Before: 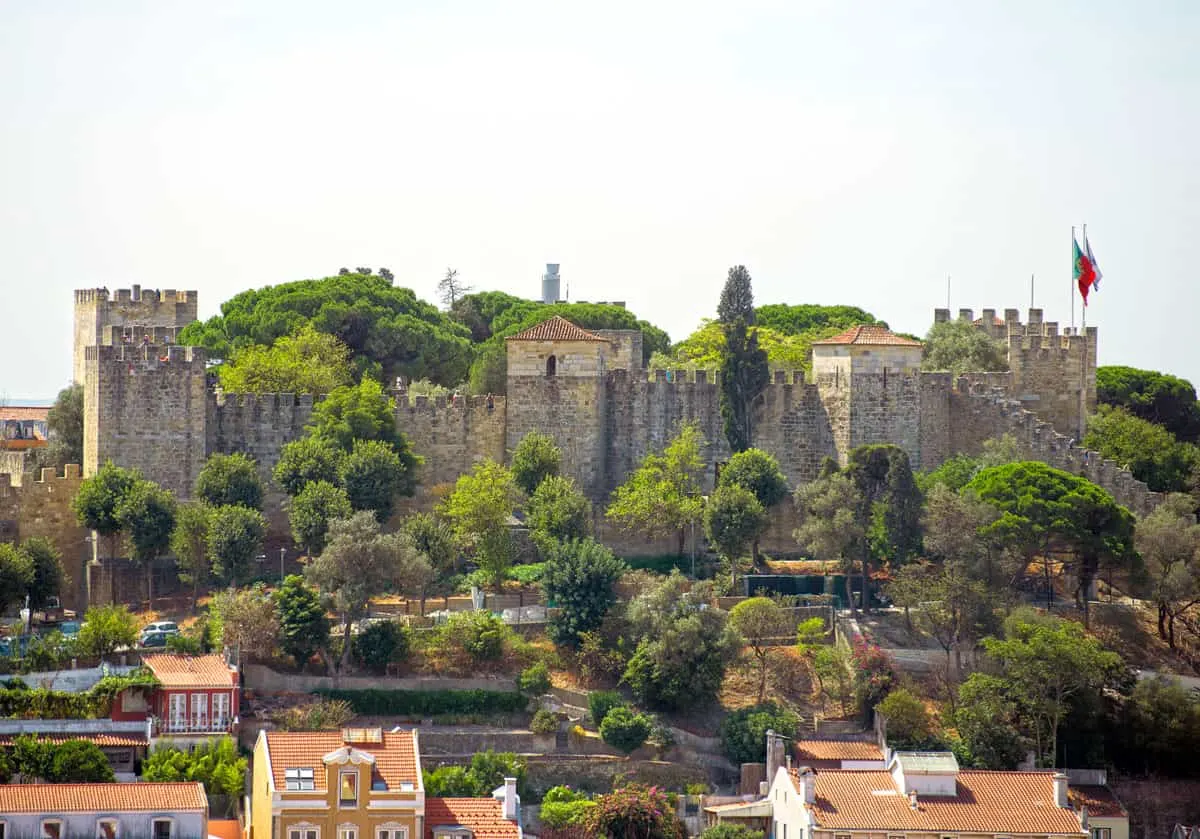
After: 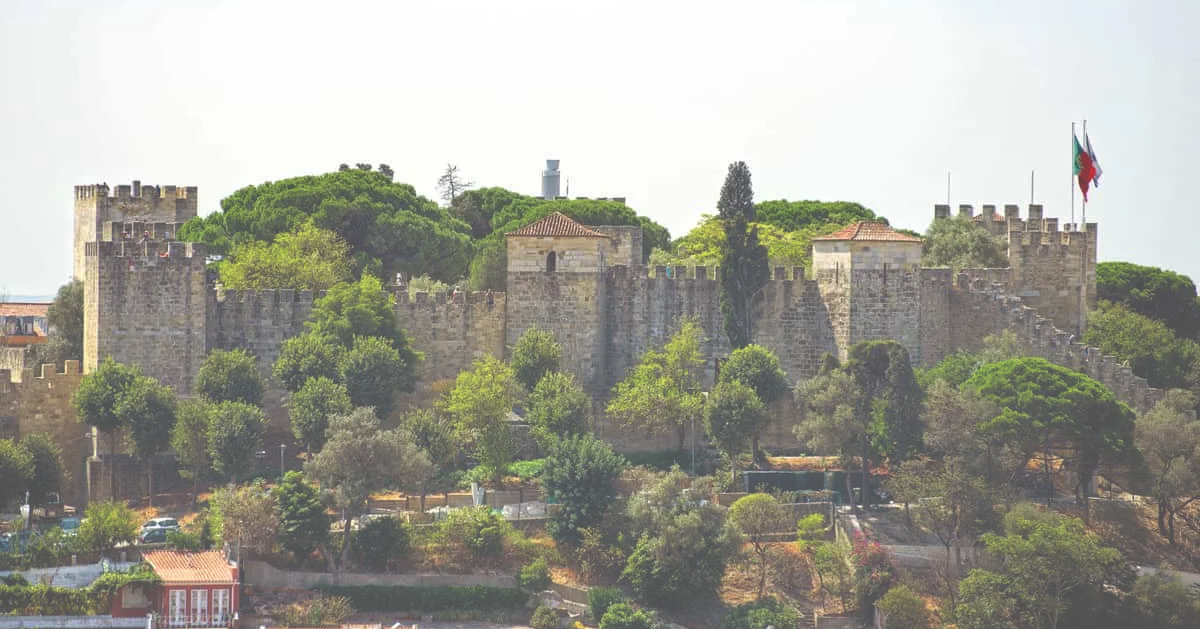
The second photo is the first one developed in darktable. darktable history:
crop and rotate: top 12.565%, bottom 12.425%
shadows and highlights: shadows 34.01, highlights -35.22, soften with gaussian
exposure: black level correction -0.086, compensate highlight preservation false
